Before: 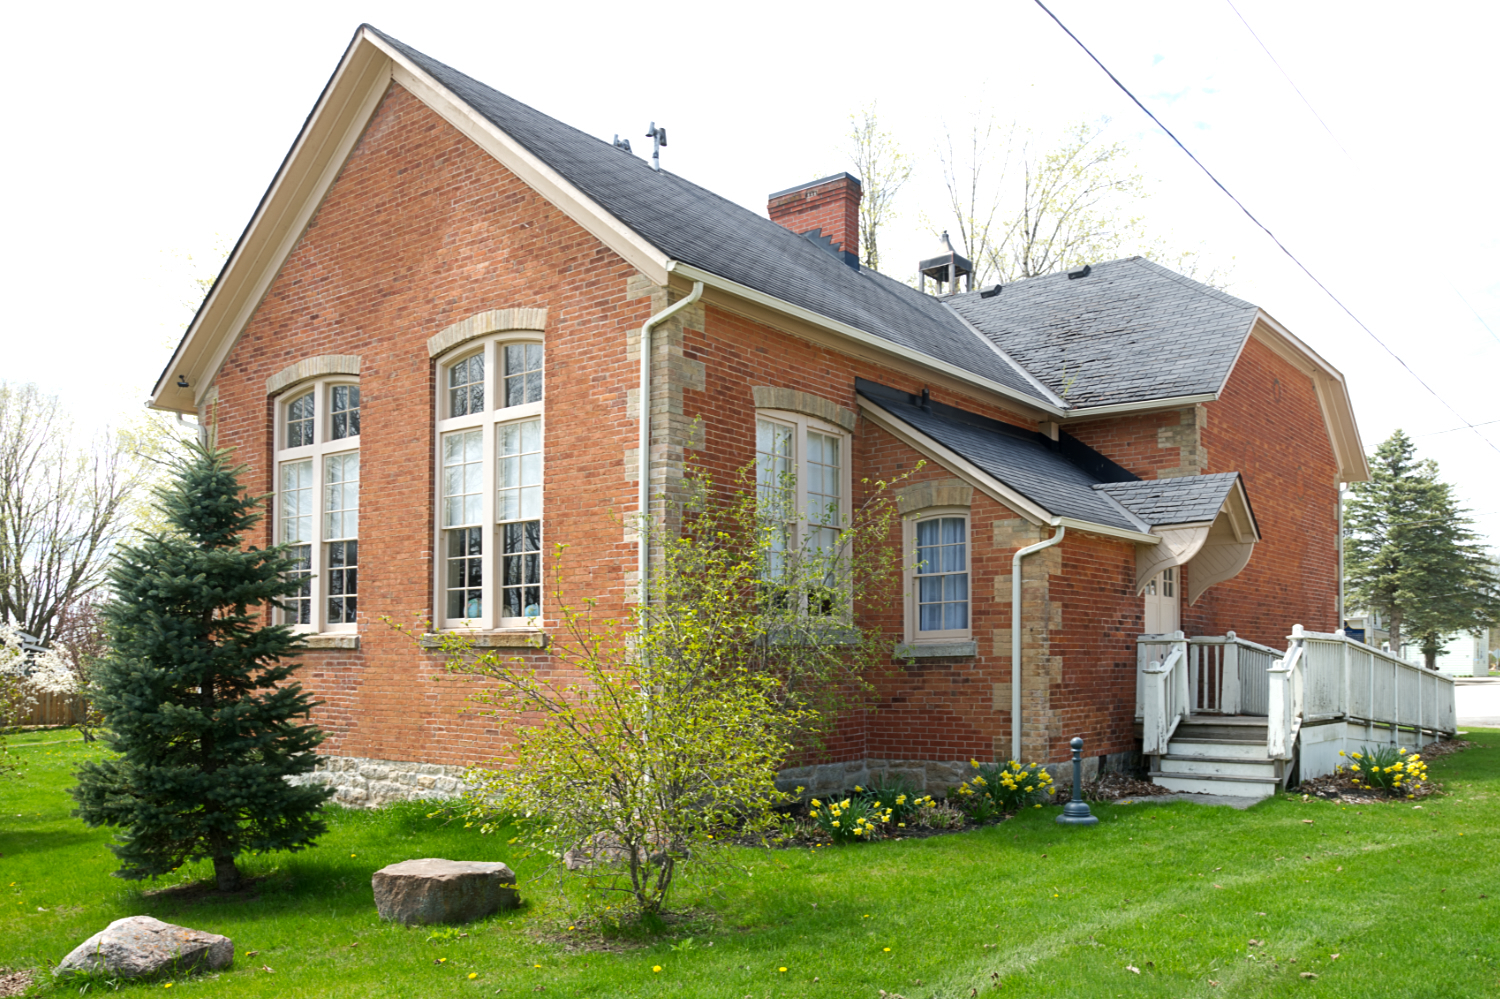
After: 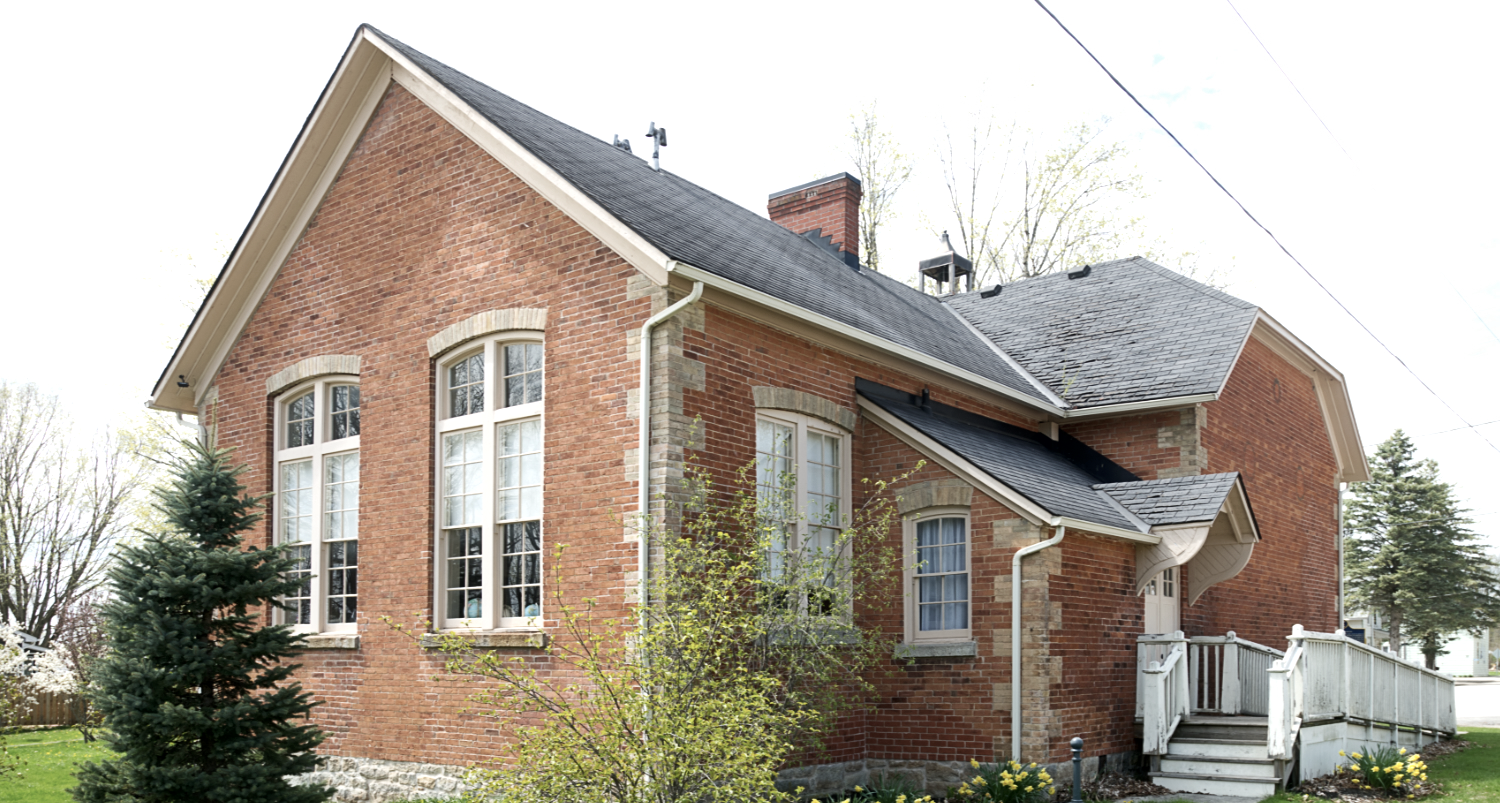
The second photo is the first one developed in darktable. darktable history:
local contrast: mode bilateral grid, contrast 20, coarseness 50, detail 121%, midtone range 0.2
crop: bottom 19.532%
contrast brightness saturation: contrast 0.097, saturation -0.294
